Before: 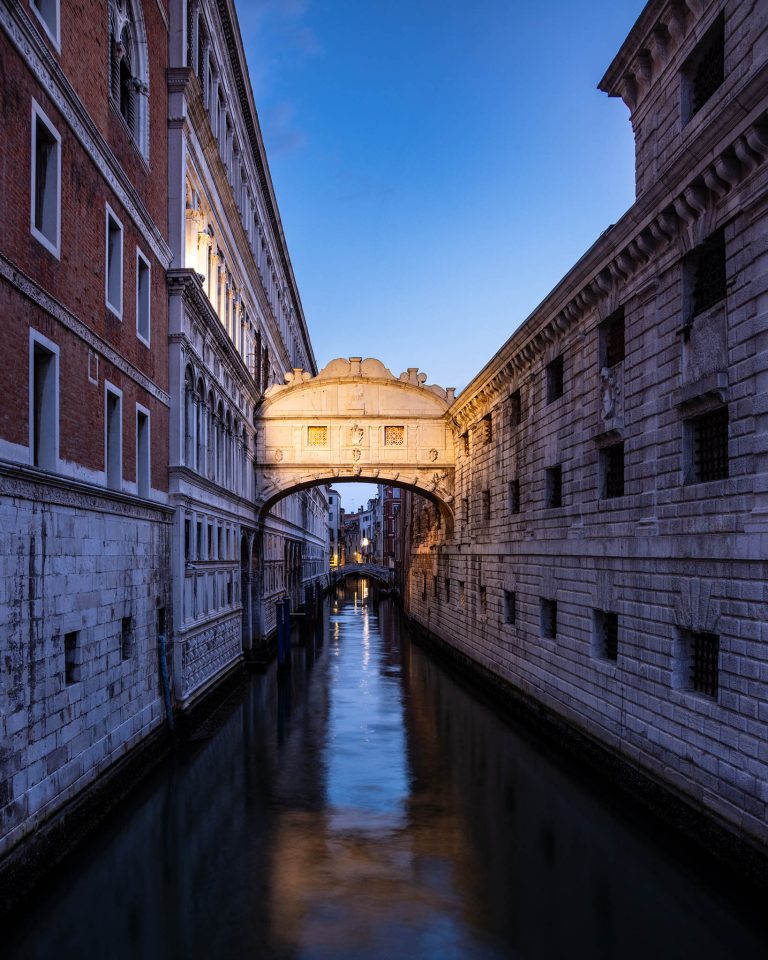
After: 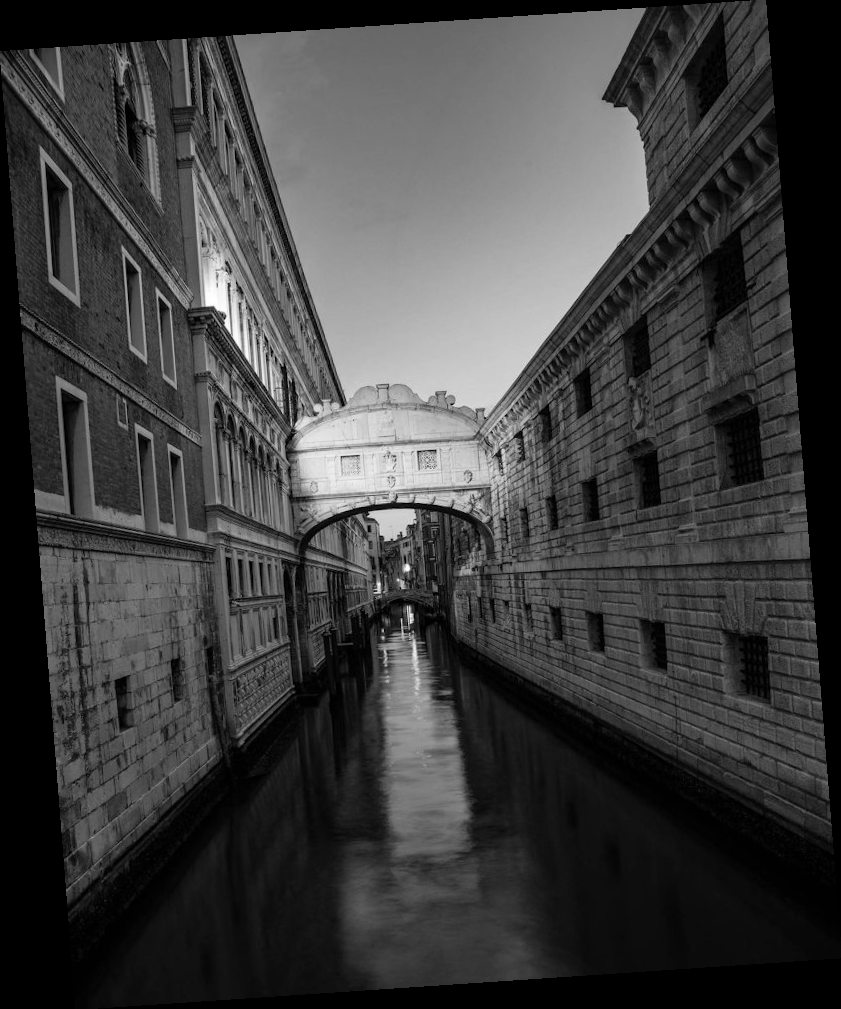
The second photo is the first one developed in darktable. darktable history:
rotate and perspective: rotation -4.2°, shear 0.006, automatic cropping off
monochrome: on, module defaults
